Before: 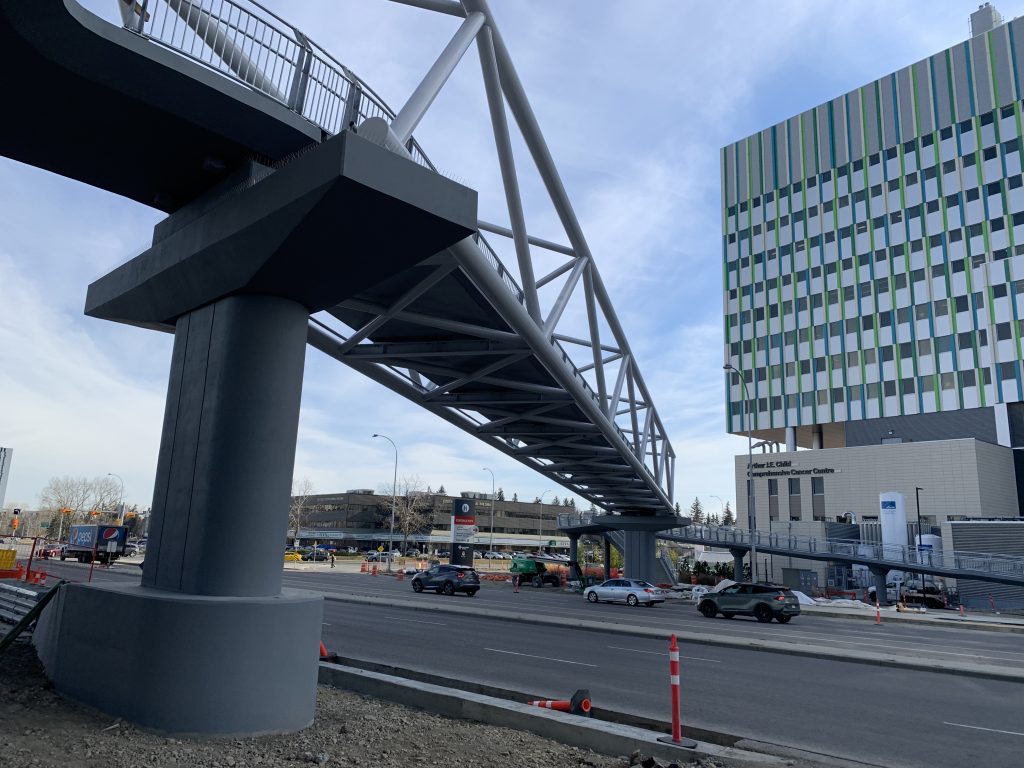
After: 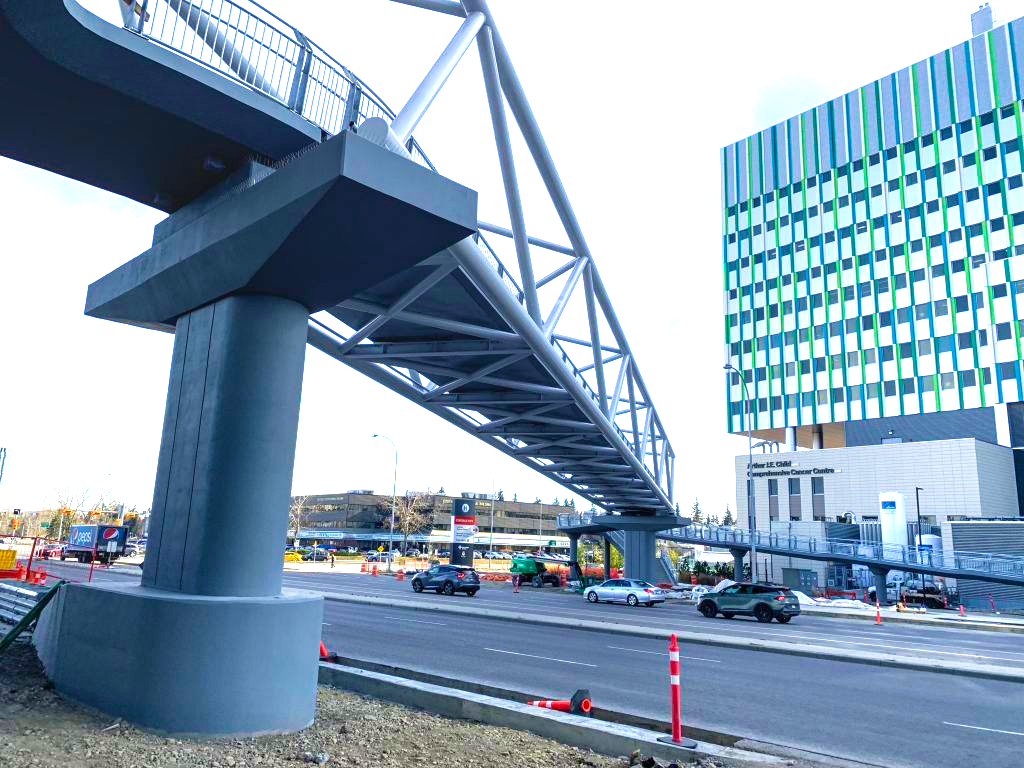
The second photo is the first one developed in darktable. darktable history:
velvia: strength 56.01%
exposure: exposure 1.516 EV, compensate exposure bias true, compensate highlight preservation false
color correction: highlights b* -0.061, saturation 1.36
local contrast: on, module defaults
